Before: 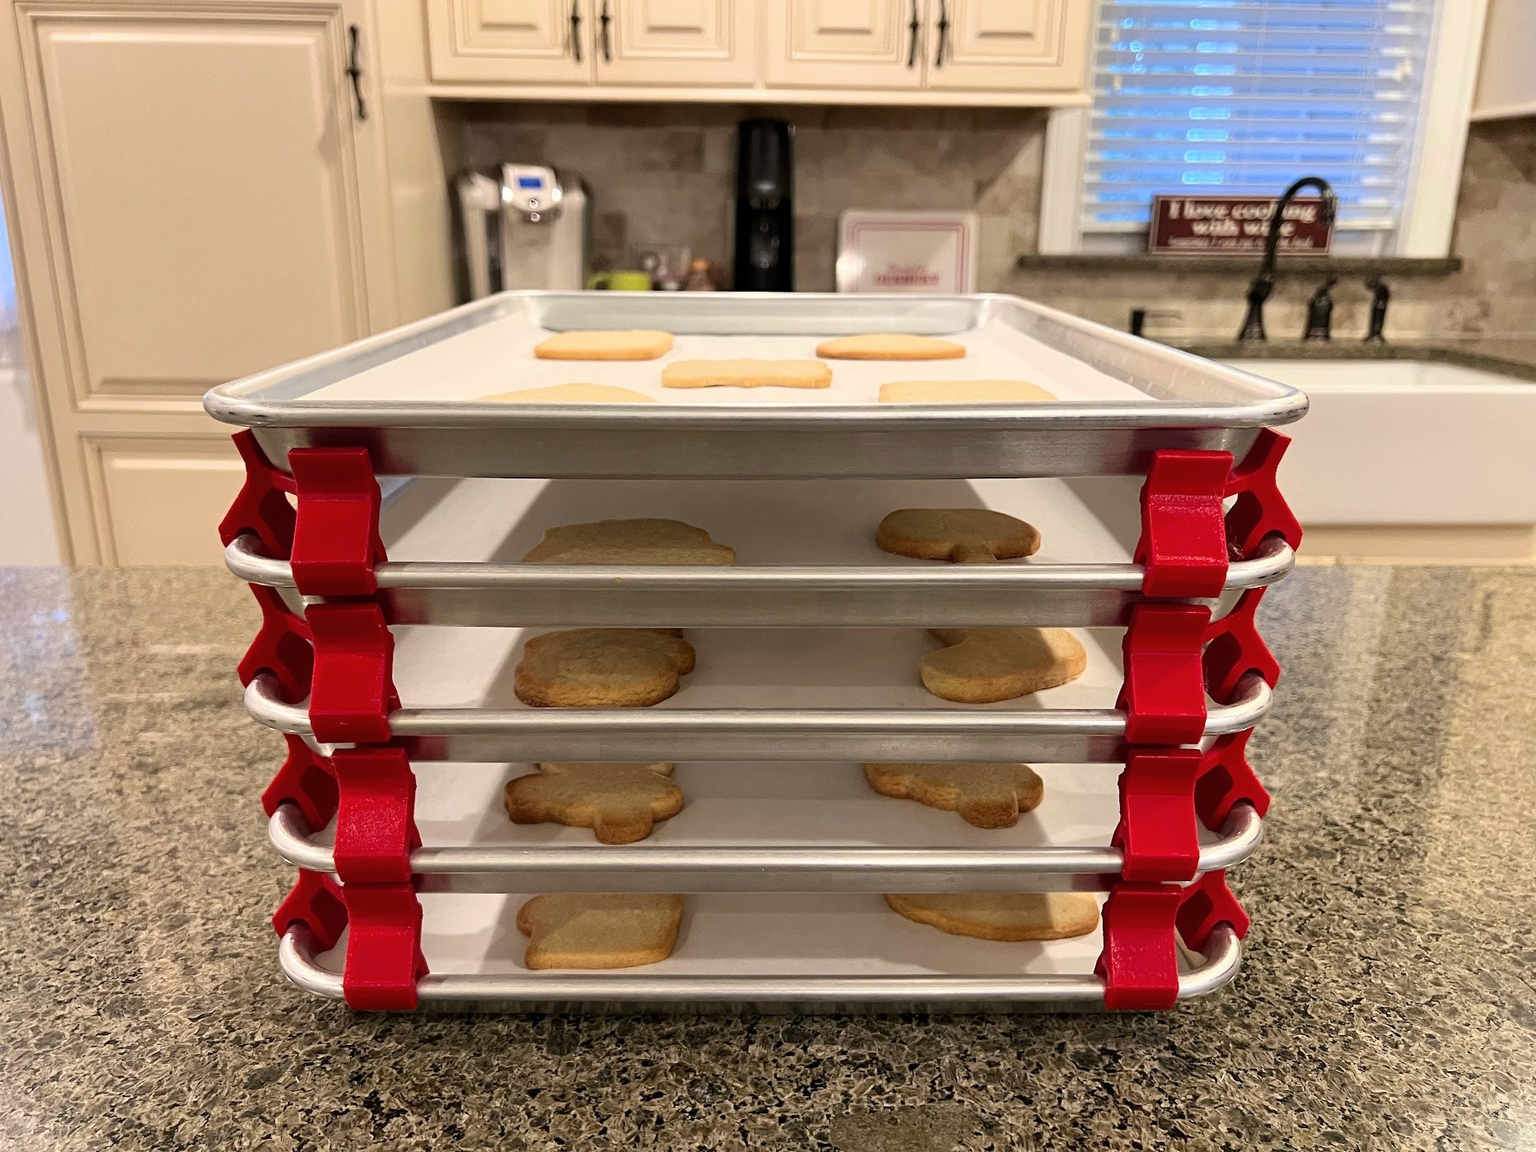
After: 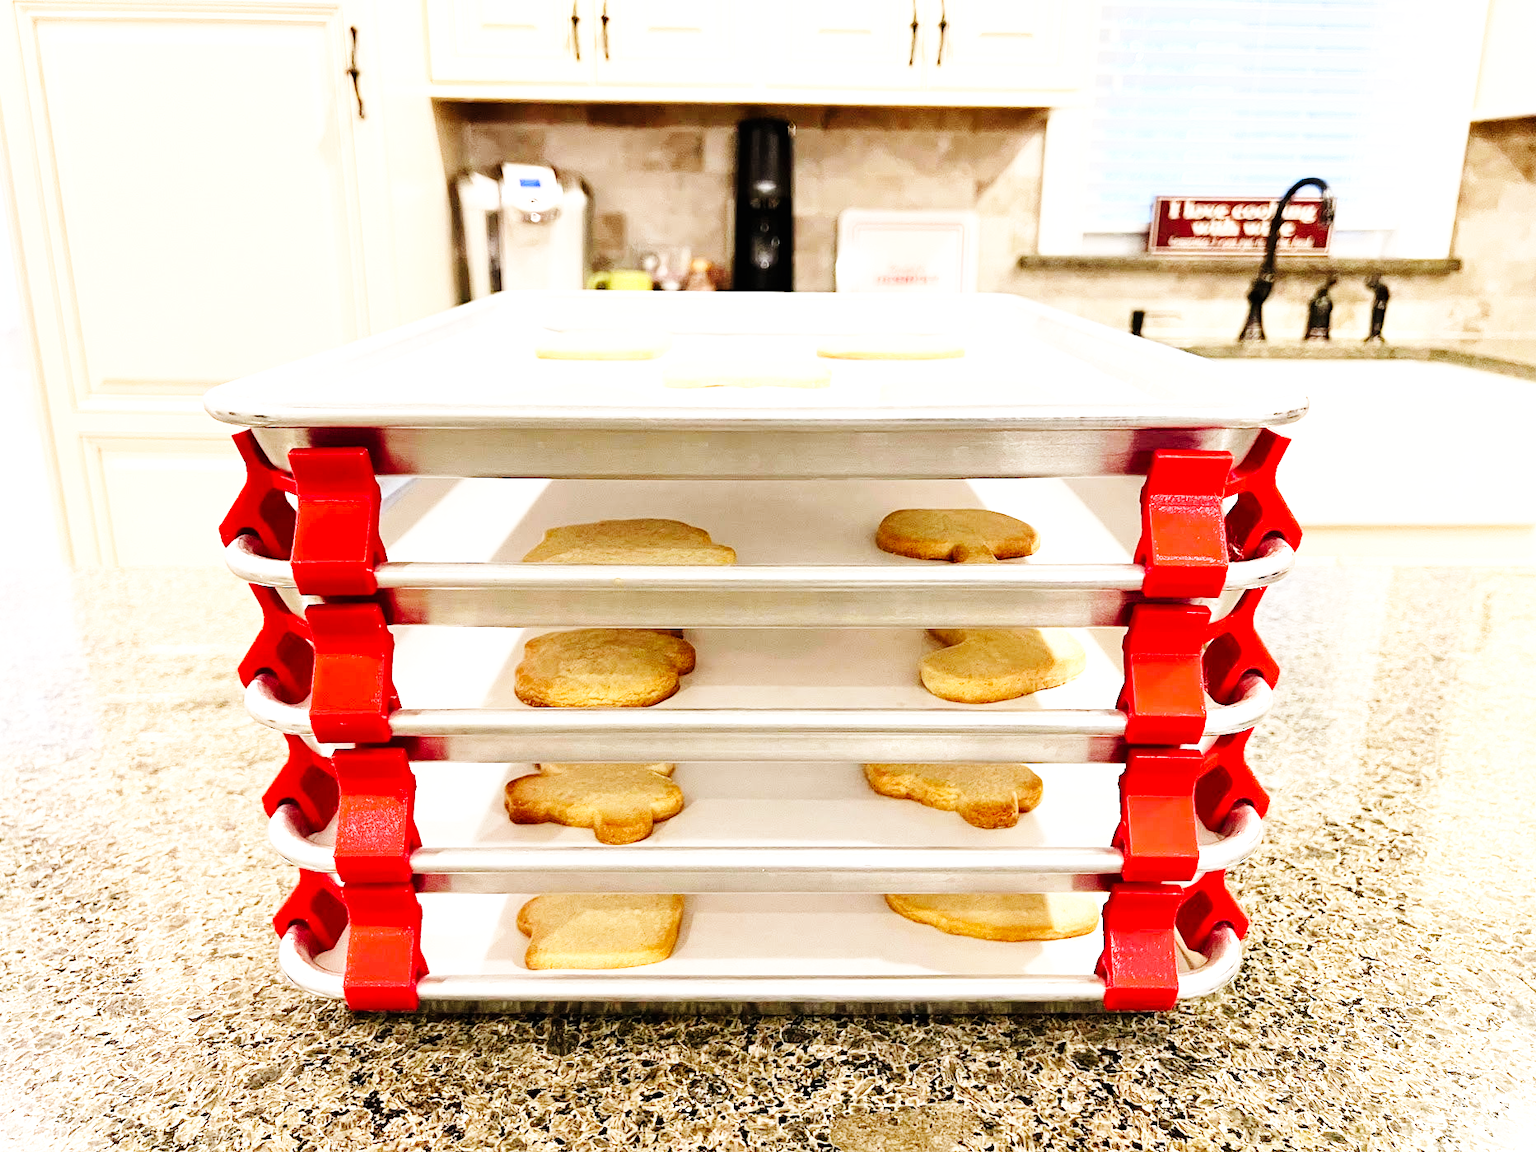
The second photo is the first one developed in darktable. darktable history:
base curve: curves: ch0 [(0, 0) (0, 0) (0.002, 0.001) (0.008, 0.003) (0.019, 0.011) (0.037, 0.037) (0.064, 0.11) (0.102, 0.232) (0.152, 0.379) (0.216, 0.524) (0.296, 0.665) (0.394, 0.789) (0.512, 0.881) (0.651, 0.945) (0.813, 0.986) (1, 1)], preserve colors none
exposure: black level correction 0, exposure 1 EV, compensate exposure bias true, compensate highlight preservation false
